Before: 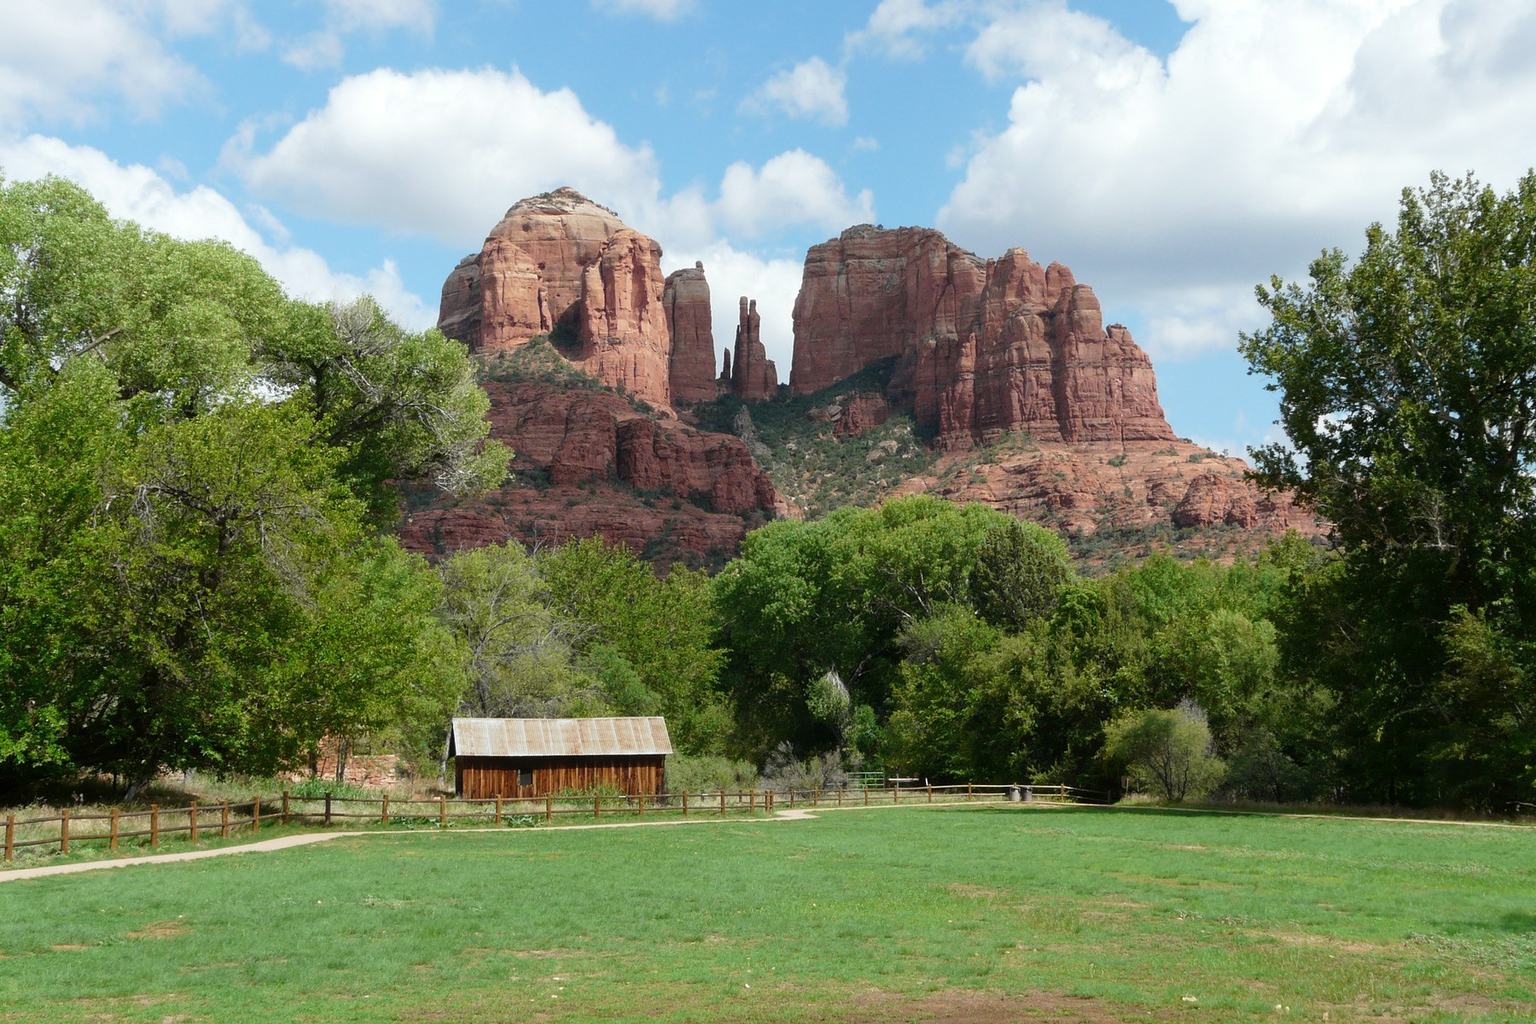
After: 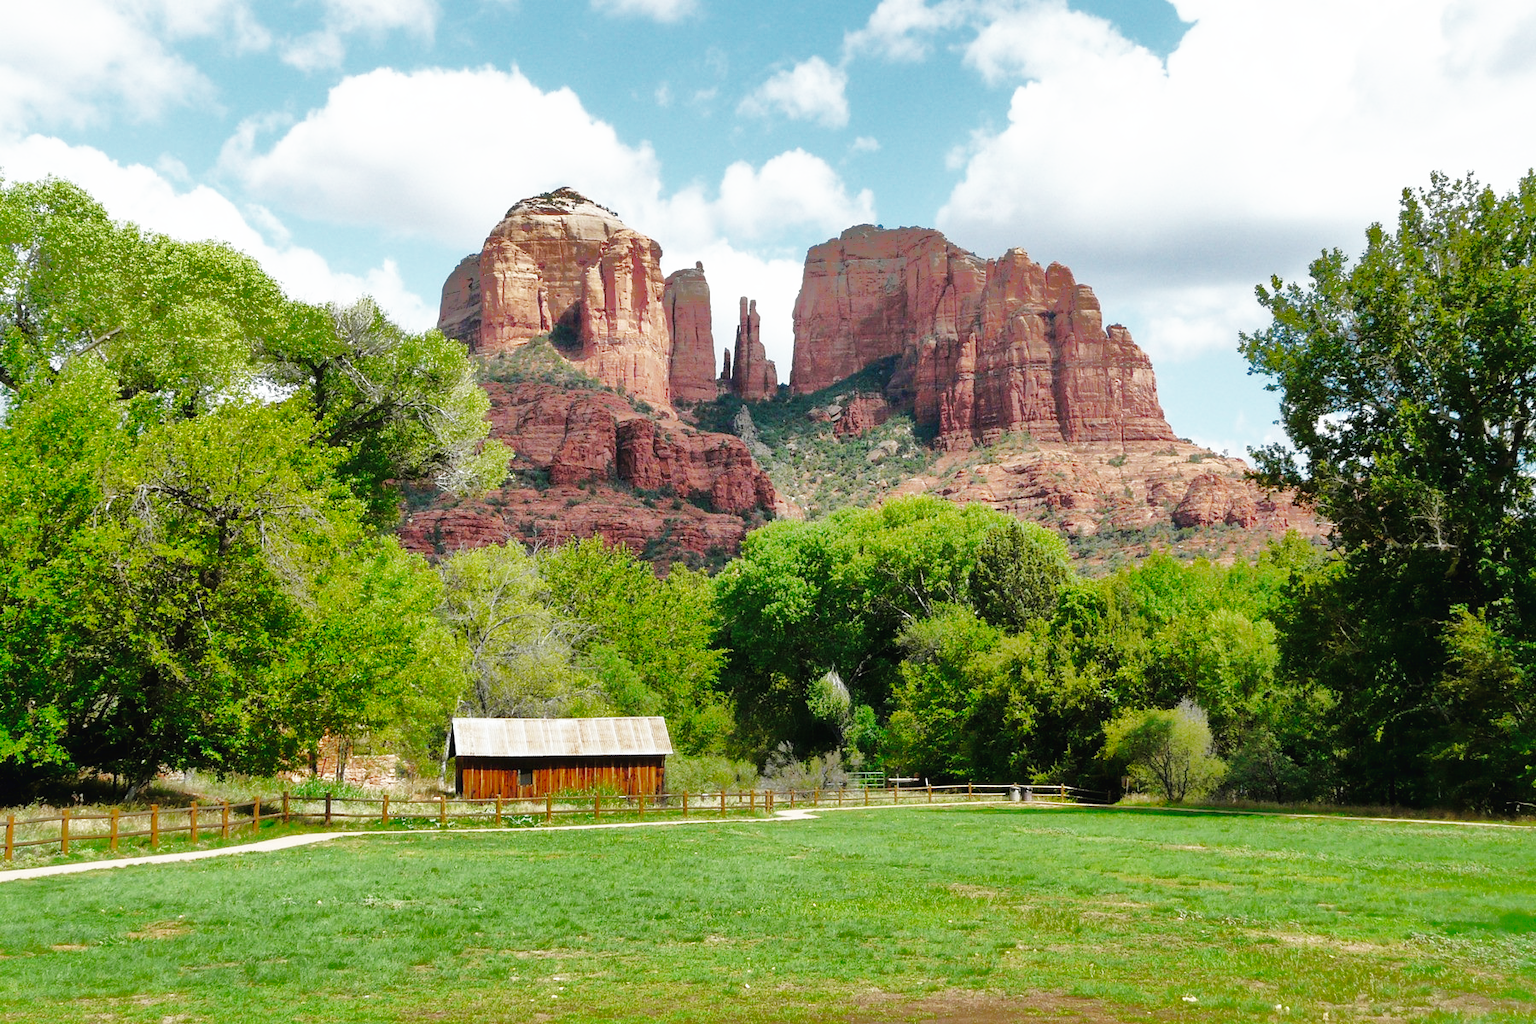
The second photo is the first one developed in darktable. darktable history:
shadows and highlights: shadows 38.43, highlights -74.54
base curve: curves: ch0 [(0, 0.003) (0.001, 0.002) (0.006, 0.004) (0.02, 0.022) (0.048, 0.086) (0.094, 0.234) (0.162, 0.431) (0.258, 0.629) (0.385, 0.8) (0.548, 0.918) (0.751, 0.988) (1, 1)], preserve colors none
